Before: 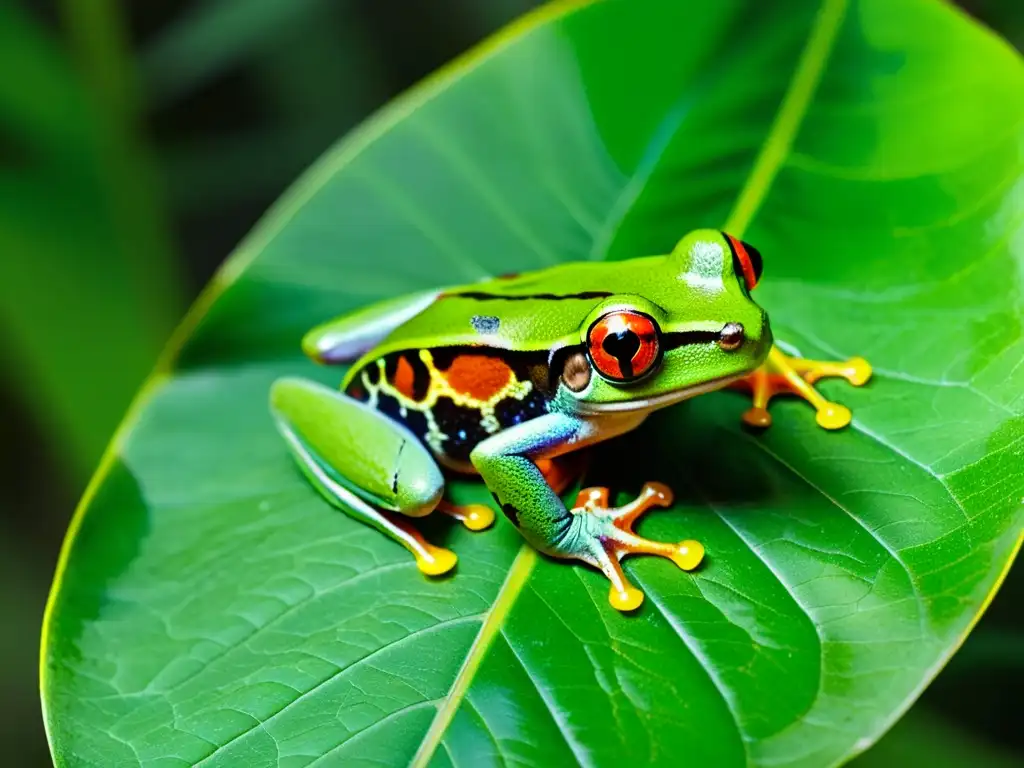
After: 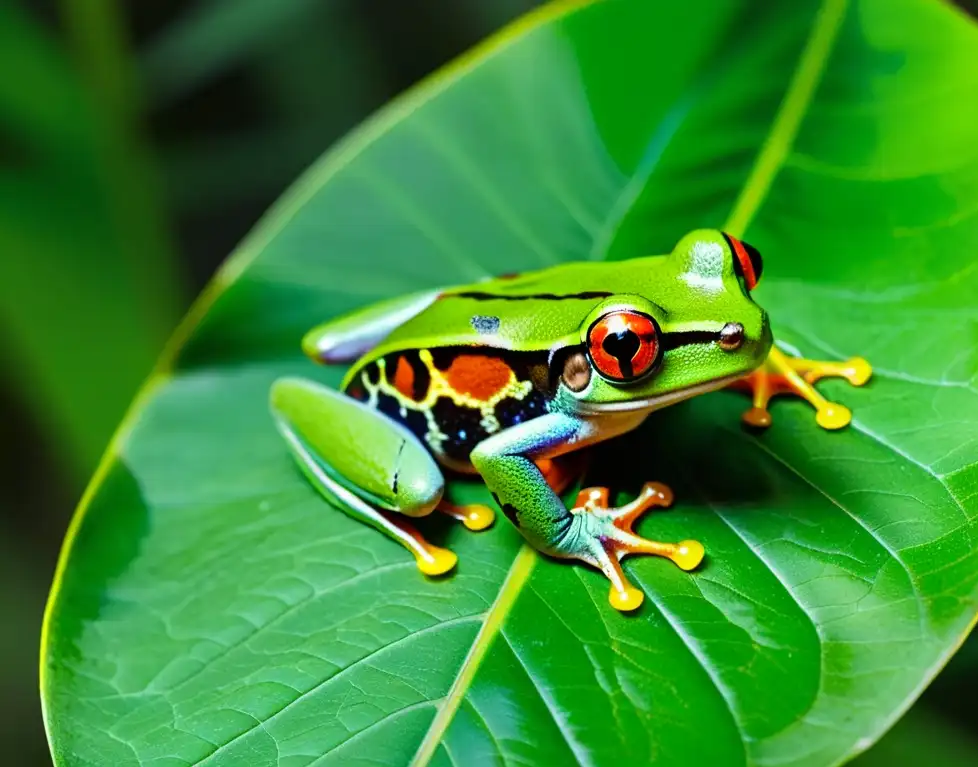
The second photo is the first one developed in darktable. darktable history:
crop: right 4.465%, bottom 0.03%
